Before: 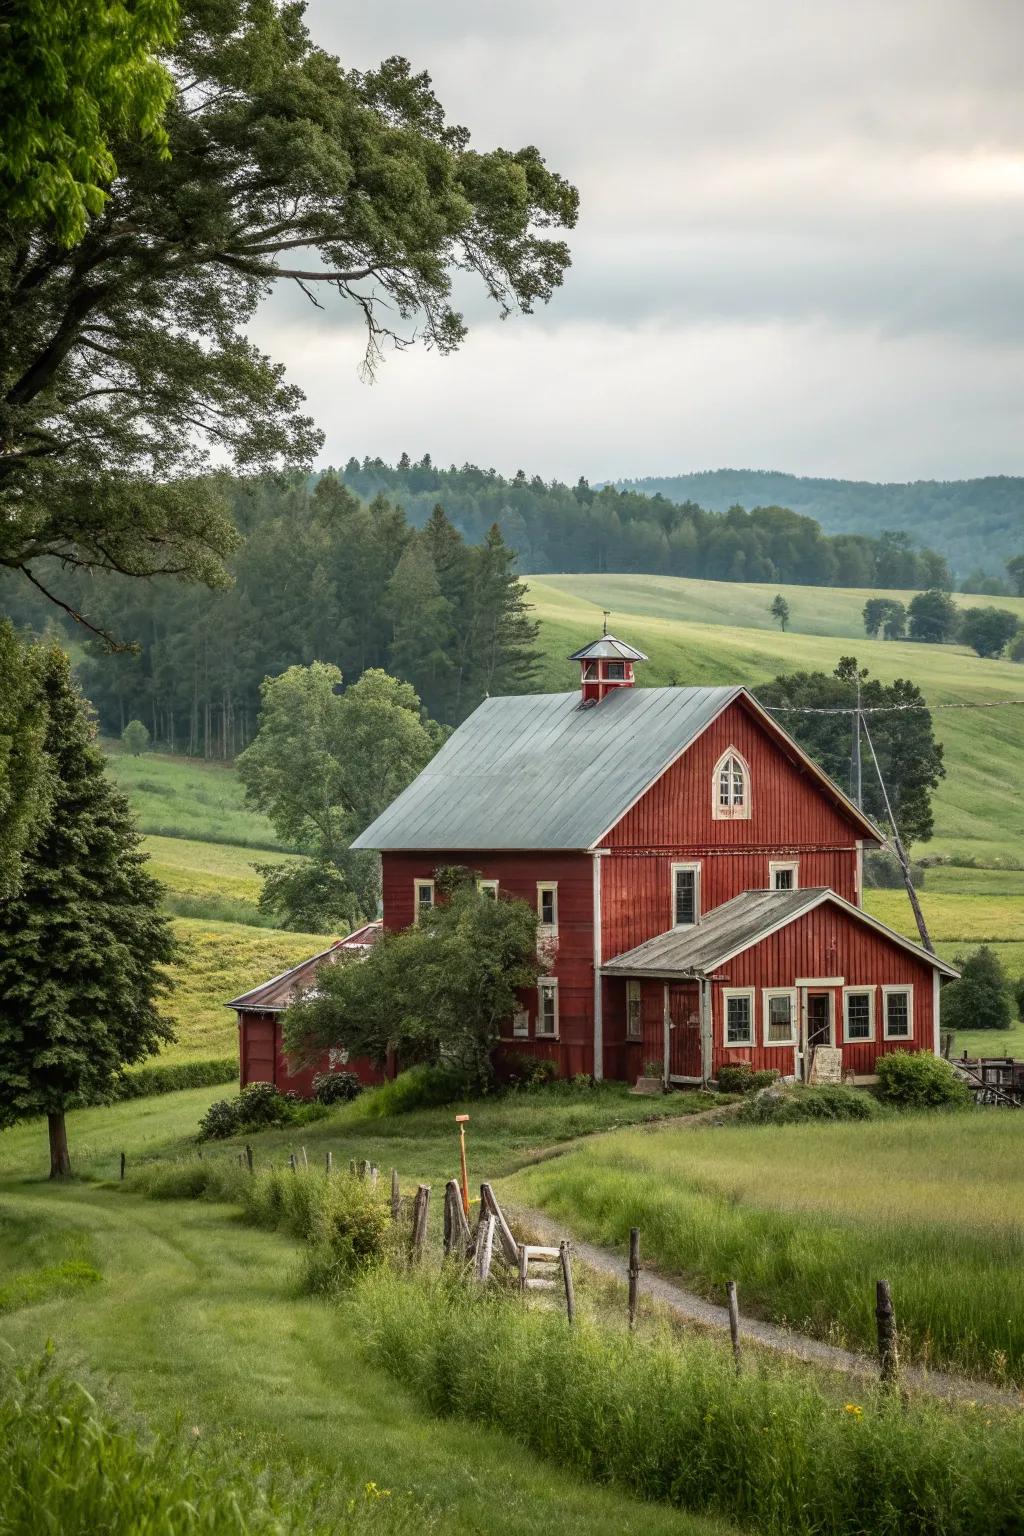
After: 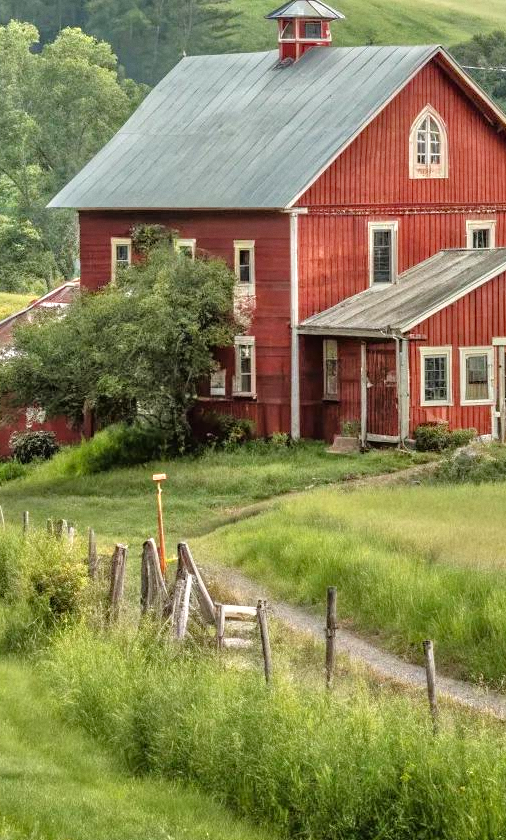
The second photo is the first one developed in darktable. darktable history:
crop: left 29.672%, top 41.786%, right 20.851%, bottom 3.487%
grain: coarseness 0.09 ISO, strength 10%
tone equalizer: -7 EV 0.15 EV, -6 EV 0.6 EV, -5 EV 1.15 EV, -4 EV 1.33 EV, -3 EV 1.15 EV, -2 EV 0.6 EV, -1 EV 0.15 EV, mask exposure compensation -0.5 EV
